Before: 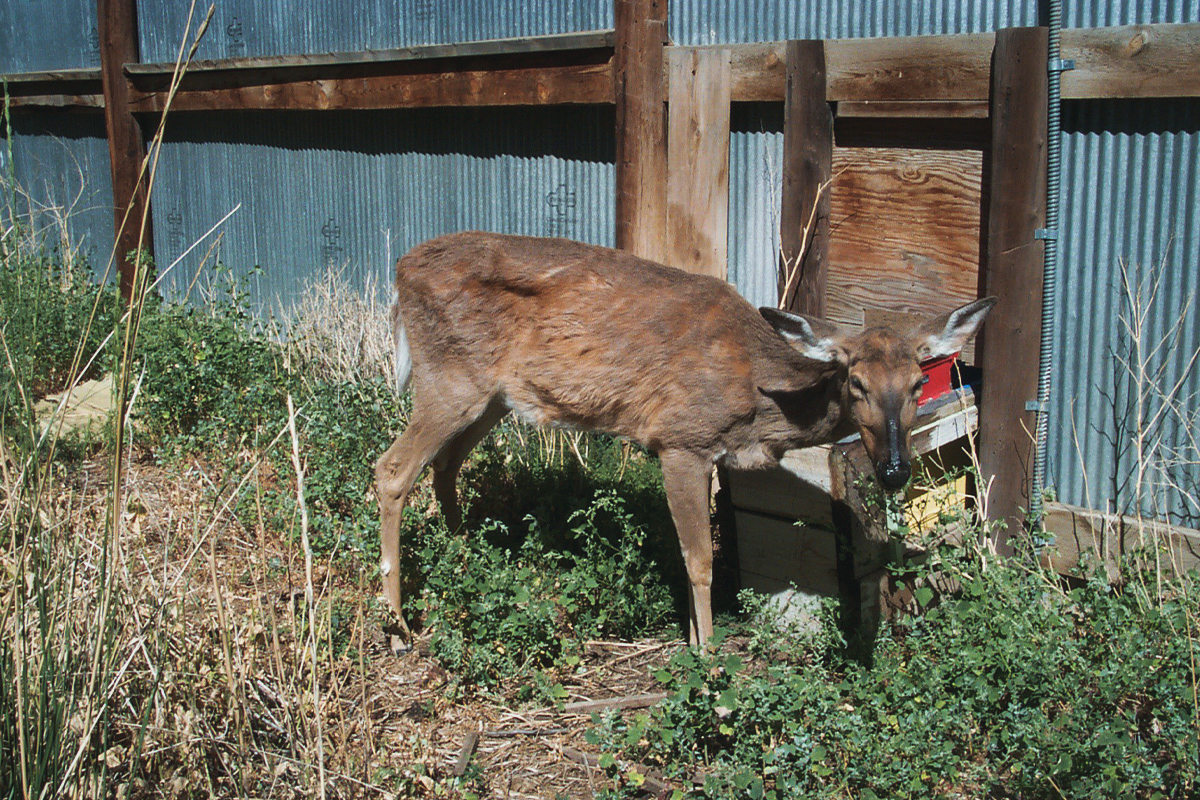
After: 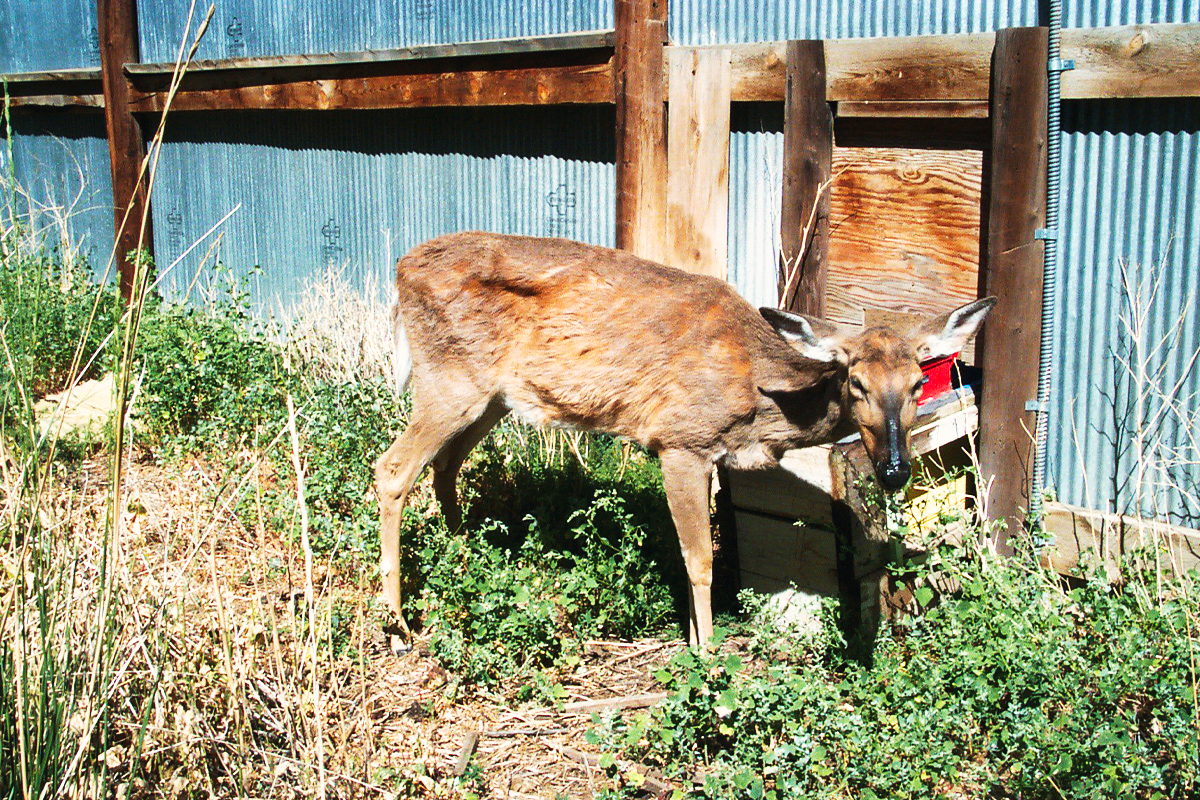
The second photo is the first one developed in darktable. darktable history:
base curve: curves: ch0 [(0, 0) (0.007, 0.004) (0.027, 0.03) (0.046, 0.07) (0.207, 0.54) (0.442, 0.872) (0.673, 0.972) (1, 1)], preserve colors none
color correction: highlights a* 0.816, highlights b* 2.78, saturation 1.1
